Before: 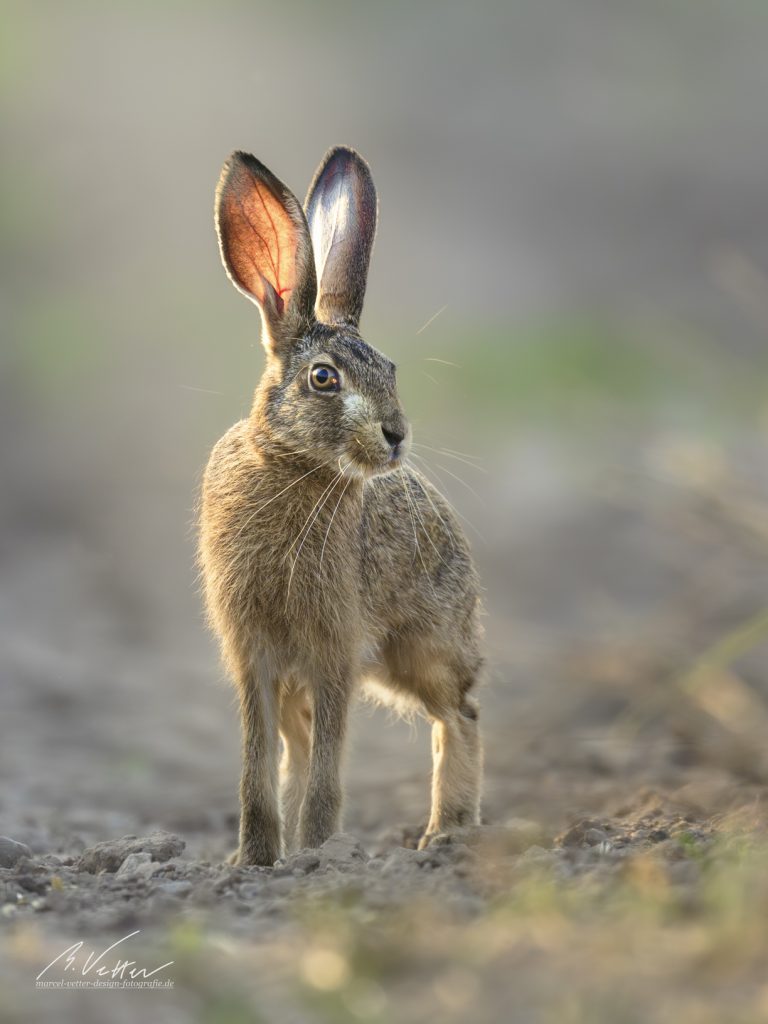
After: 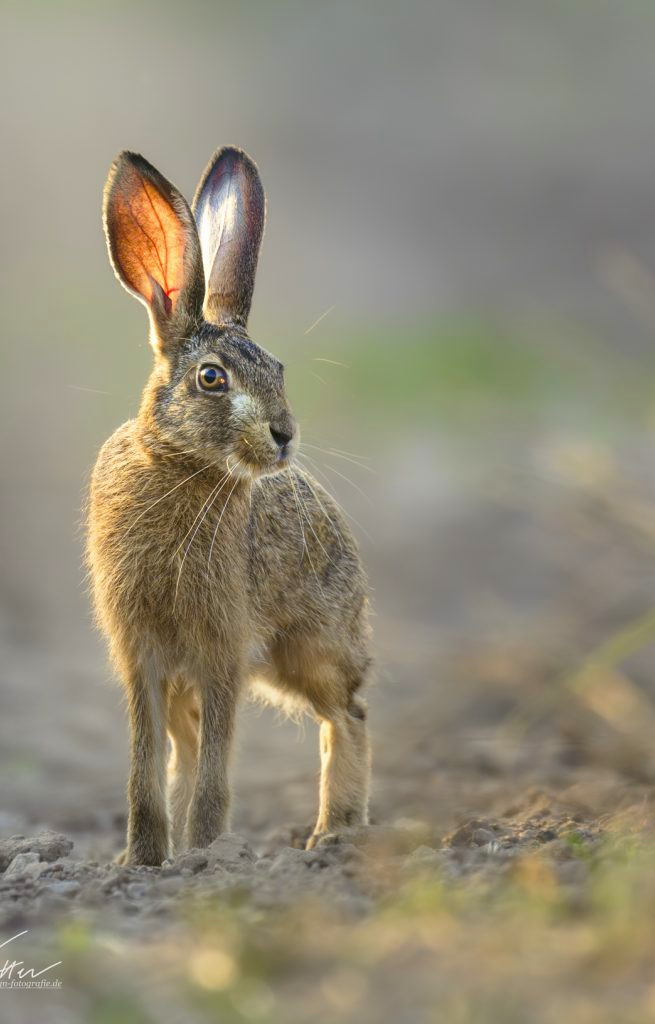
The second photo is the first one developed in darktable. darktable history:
crop and rotate: left 14.584%
color balance: output saturation 120%
